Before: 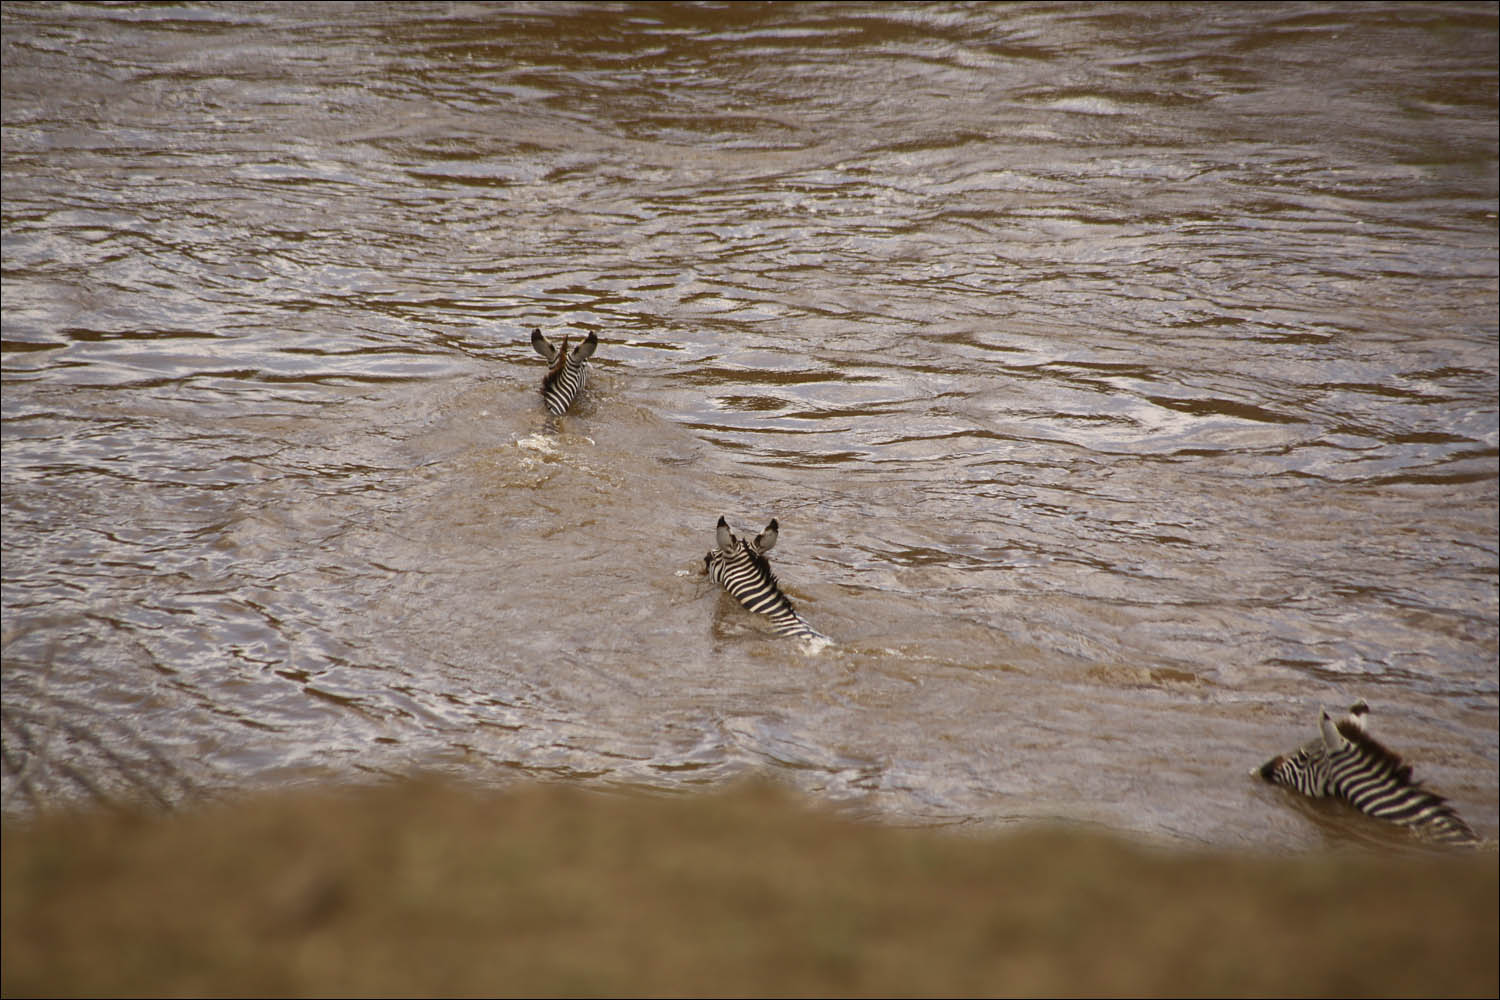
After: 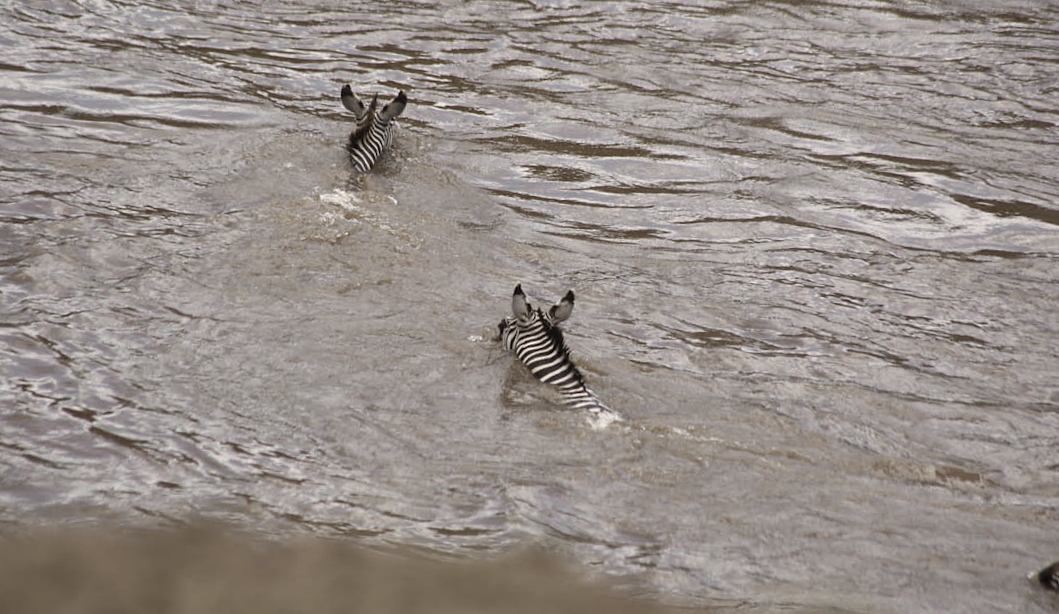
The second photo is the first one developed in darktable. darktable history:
crop and rotate: angle -3.95°, left 9.853%, top 20.372%, right 12.383%, bottom 12.017%
color zones: curves: ch0 [(0, 0.6) (0.129, 0.585) (0.193, 0.596) (0.429, 0.5) (0.571, 0.5) (0.714, 0.5) (0.857, 0.5) (1, 0.6)]; ch1 [(0, 0.453) (0.112, 0.245) (0.213, 0.252) (0.429, 0.233) (0.571, 0.231) (0.683, 0.242) (0.857, 0.296) (1, 0.453)]
